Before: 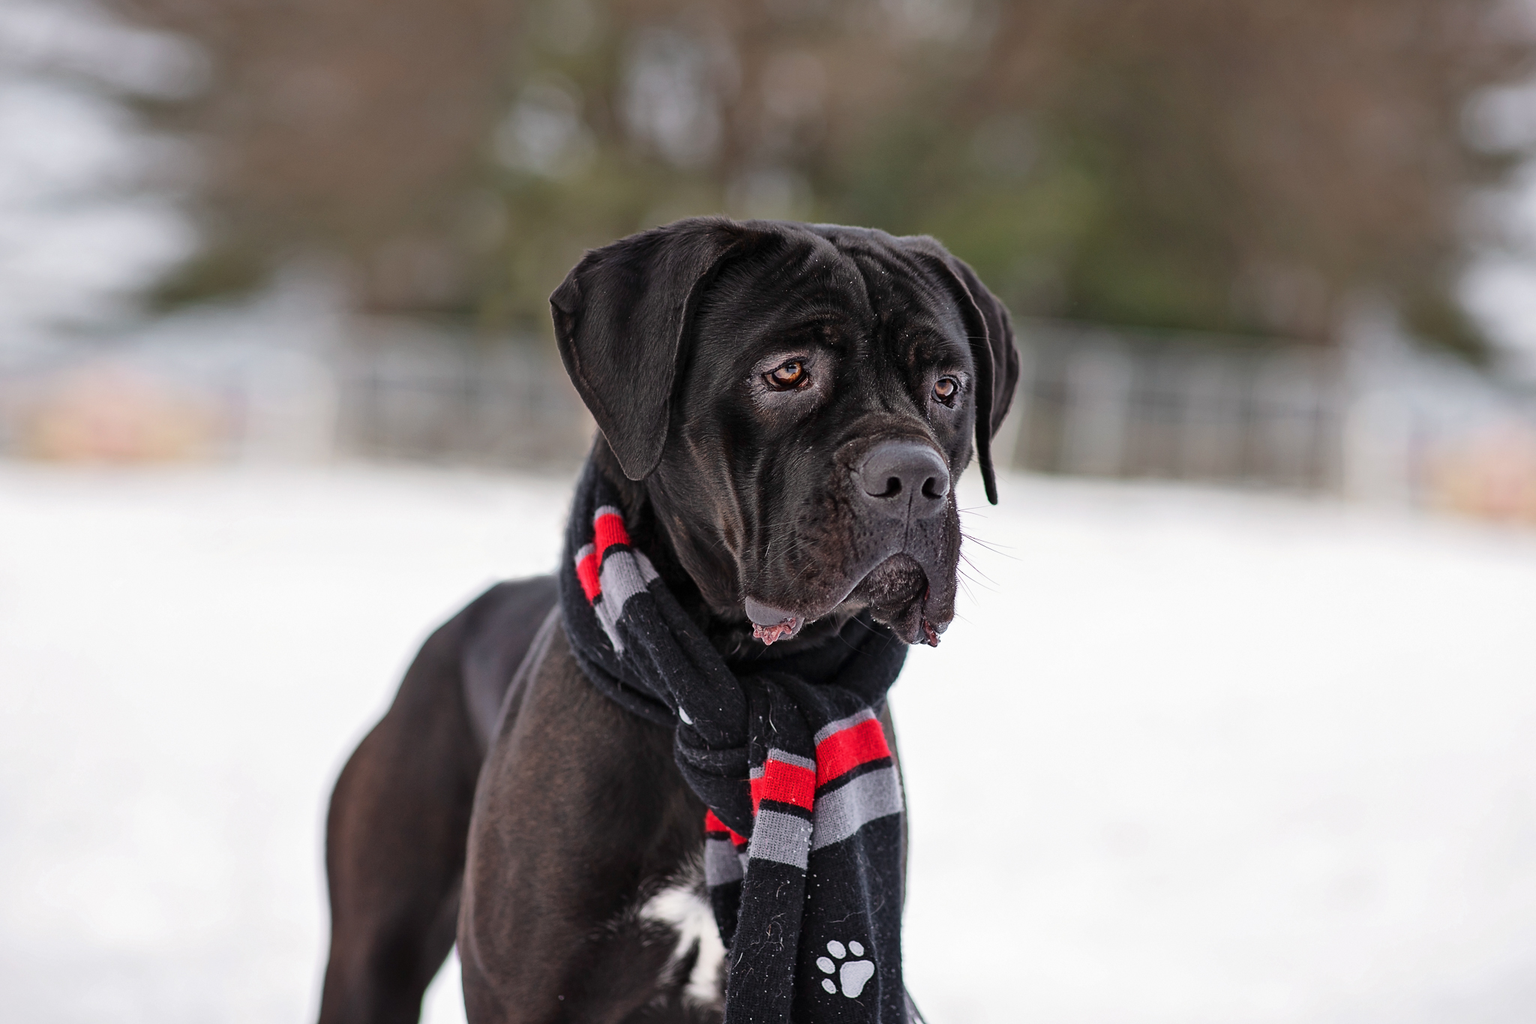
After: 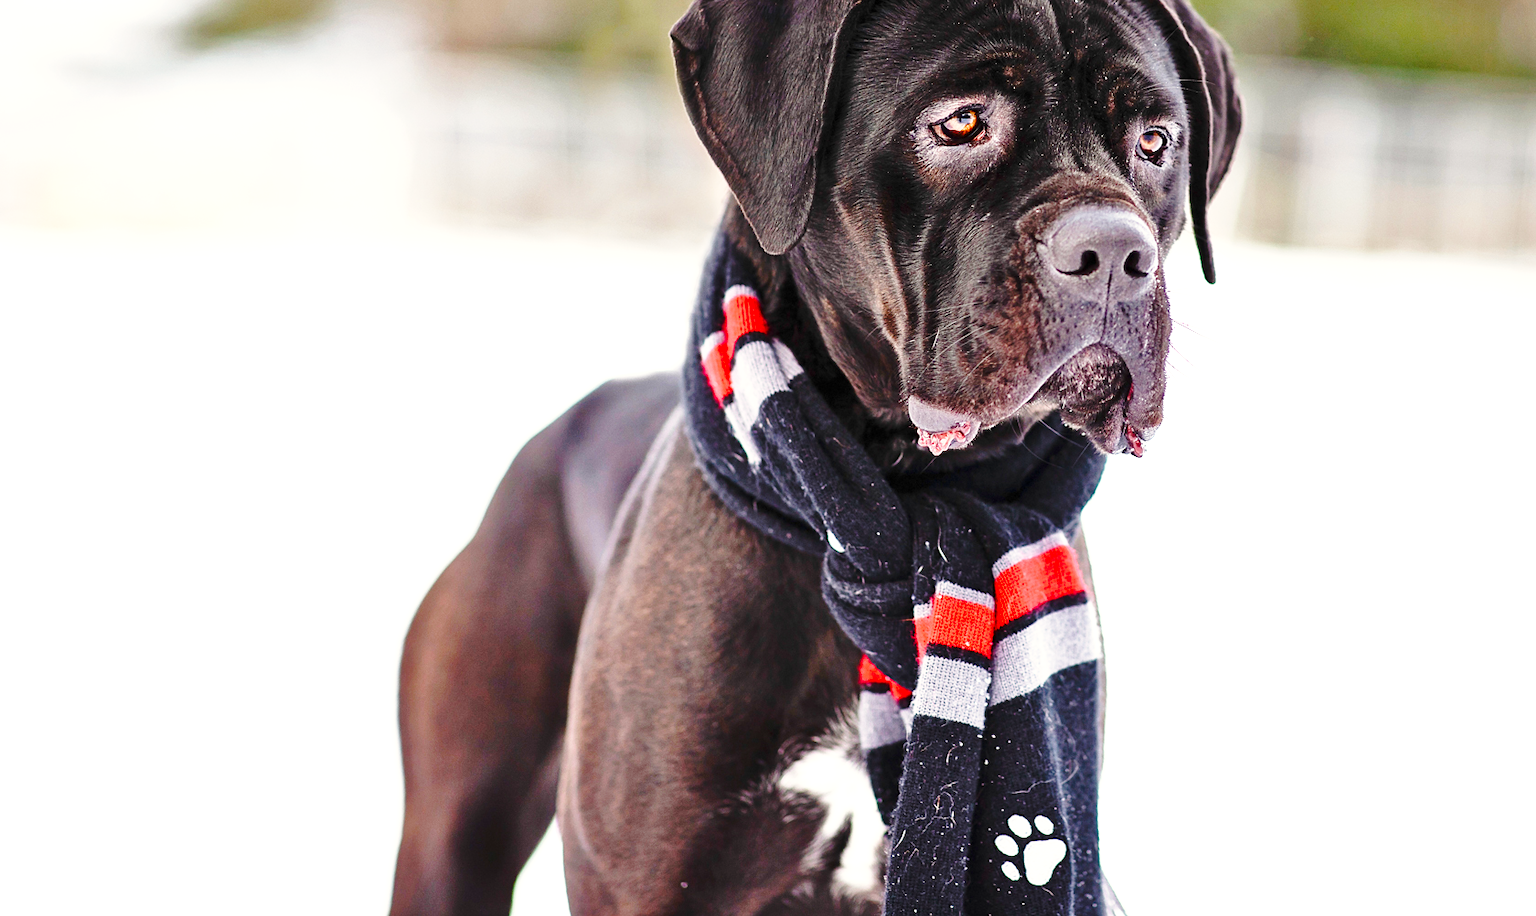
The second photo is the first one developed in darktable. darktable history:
color correction: highlights b* 3
exposure: exposure 0.507 EV, compensate highlight preservation false
crop: top 26.531%, right 17.959%
base curve: curves: ch0 [(0, 0) (0.032, 0.037) (0.105, 0.228) (0.435, 0.76) (0.856, 0.983) (1, 1)], preserve colors none
color balance rgb: perceptual saturation grading › global saturation 25%, perceptual saturation grading › highlights -50%, perceptual saturation grading › shadows 30%, perceptual brilliance grading › global brilliance 12%, global vibrance 20%
